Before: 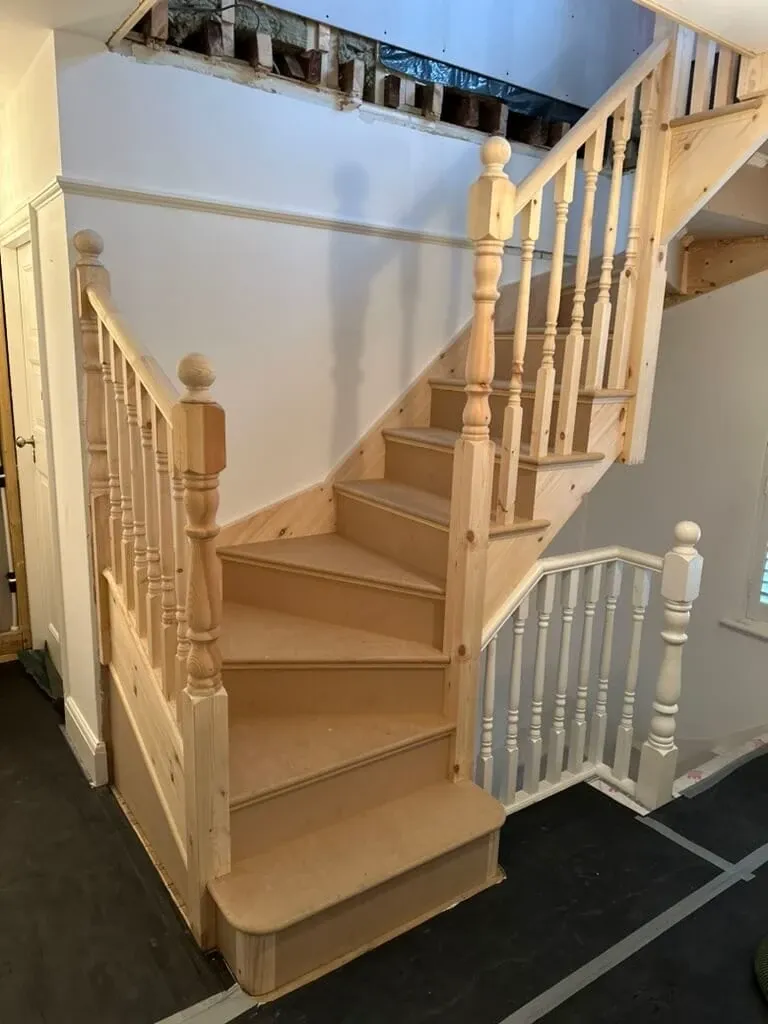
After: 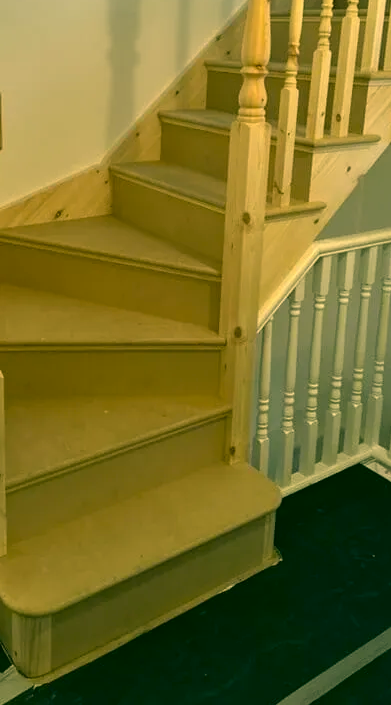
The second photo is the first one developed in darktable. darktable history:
crop and rotate: left 29.237%, top 31.152%, right 19.807%
color correction: highlights a* 5.62, highlights b* 33.57, shadows a* -25.86, shadows b* 4.02
